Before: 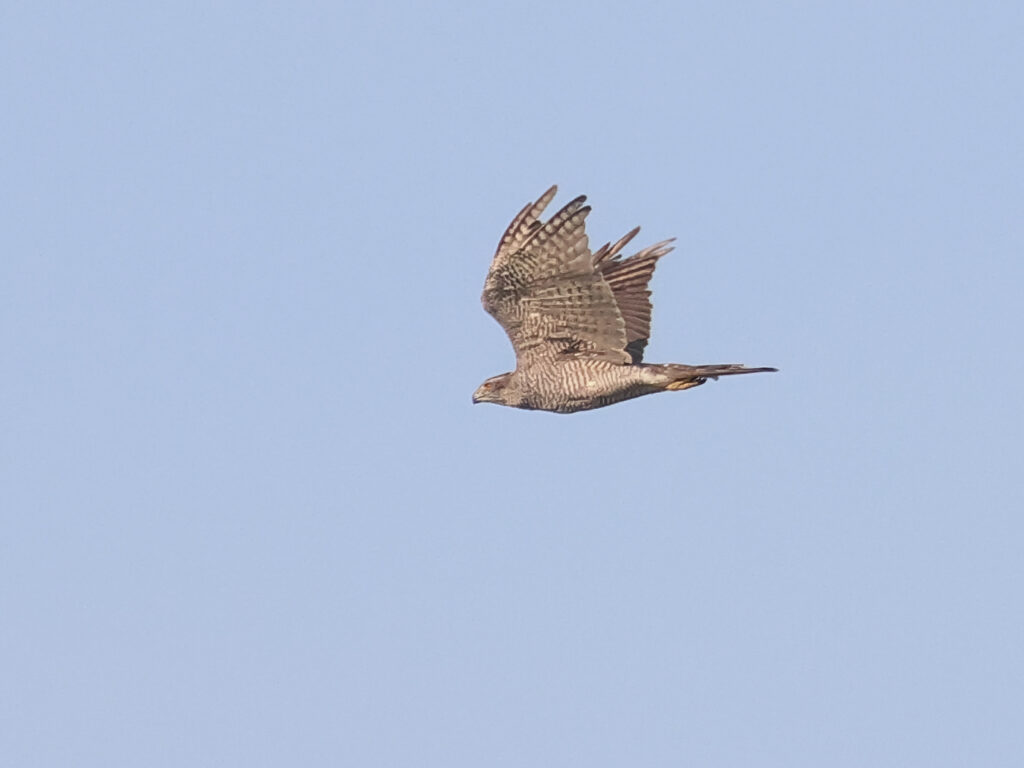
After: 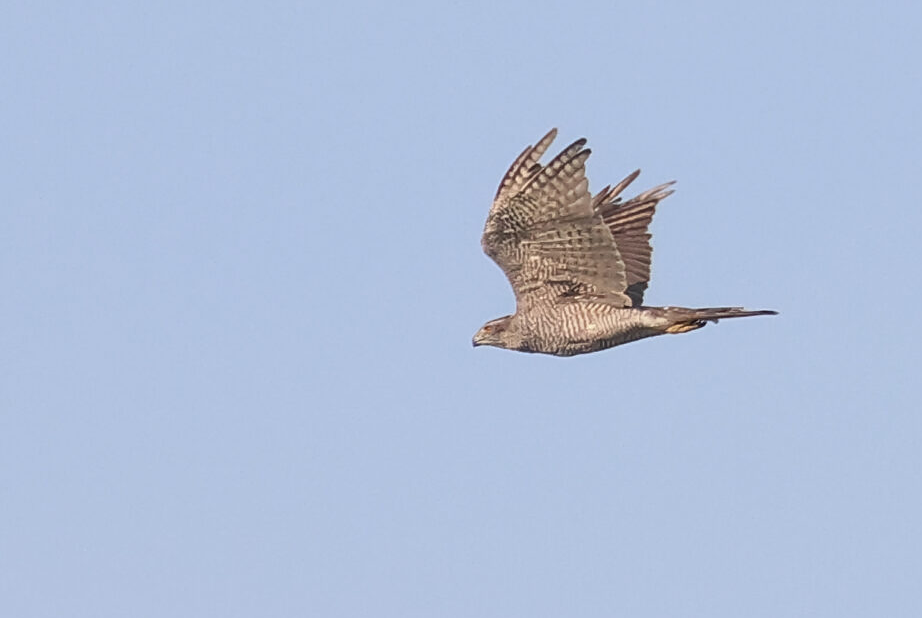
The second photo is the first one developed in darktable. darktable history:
crop: top 7.459%, right 9.889%, bottom 11.959%
sharpen: amount 0.204
